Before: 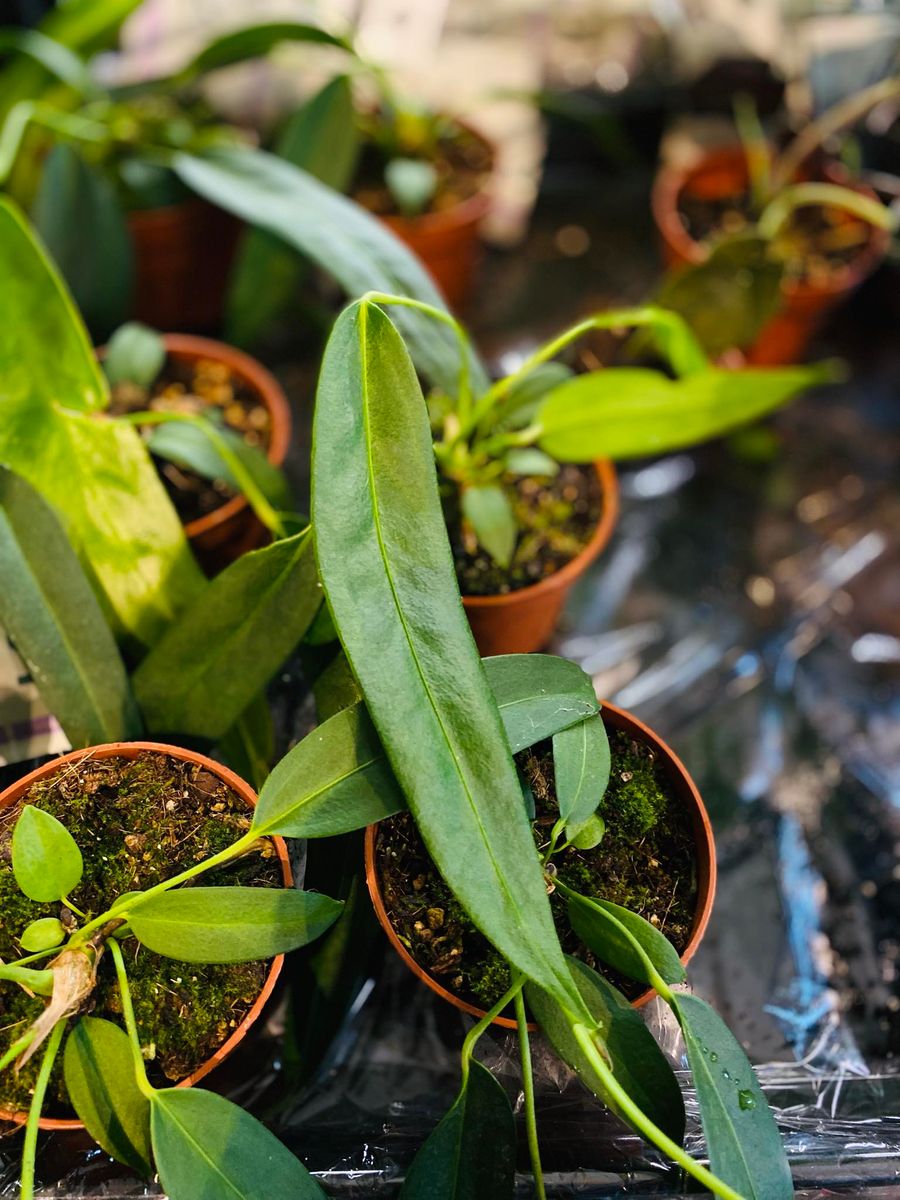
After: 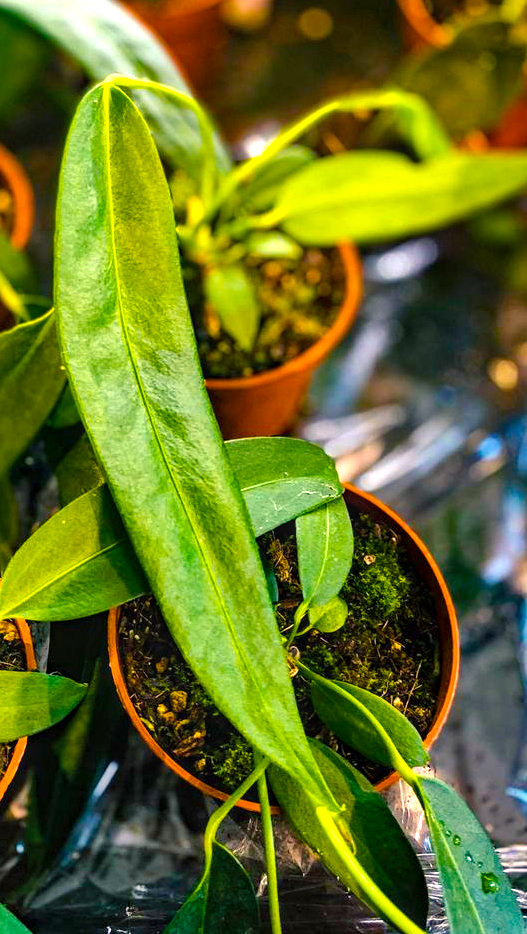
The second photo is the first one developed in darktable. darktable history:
crop and rotate: left 28.623%, top 18.1%, right 12.782%, bottom 3.99%
local contrast: on, module defaults
tone equalizer: mask exposure compensation -0.495 EV
shadows and highlights: shadows 58.3, soften with gaussian
exposure: exposure 0.082 EV, compensate highlight preservation false
color balance rgb: shadows lift › chroma 2.043%, shadows lift › hue 214.36°, power › chroma 0.257%, power › hue 61.97°, highlights gain › chroma 3.045%, highlights gain › hue 60.17°, perceptual saturation grading › global saturation 37.161%, perceptual saturation grading › shadows 35.959%, perceptual brilliance grading › global brilliance 20.174%, global vibrance 20%
haze removal: compatibility mode true, adaptive false
